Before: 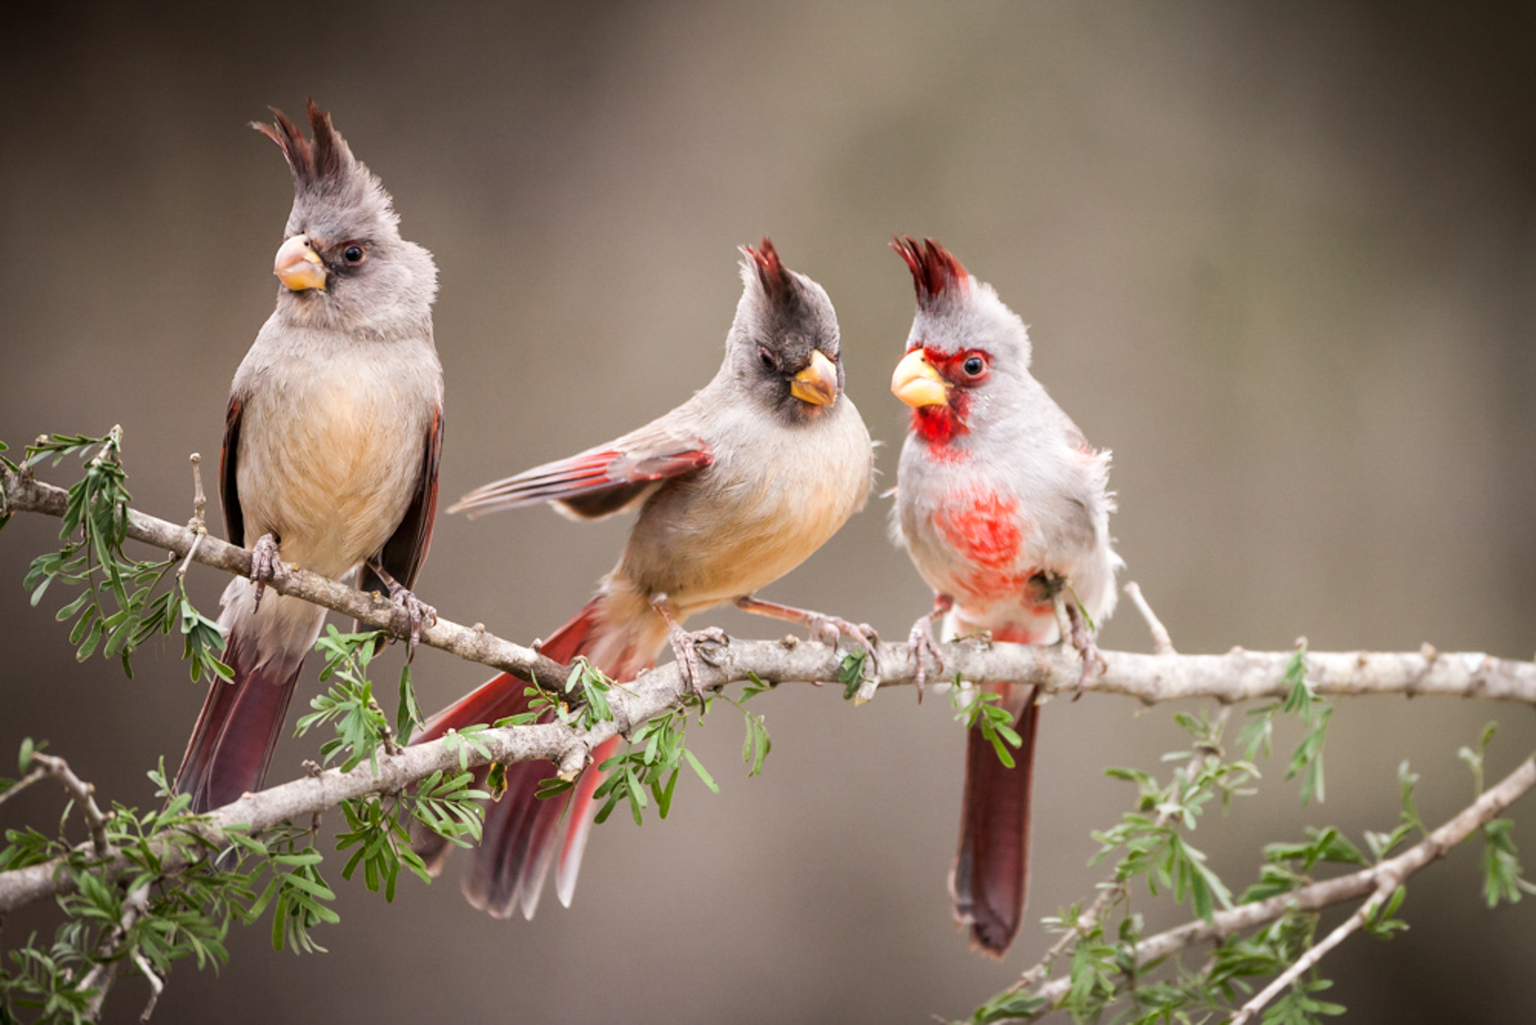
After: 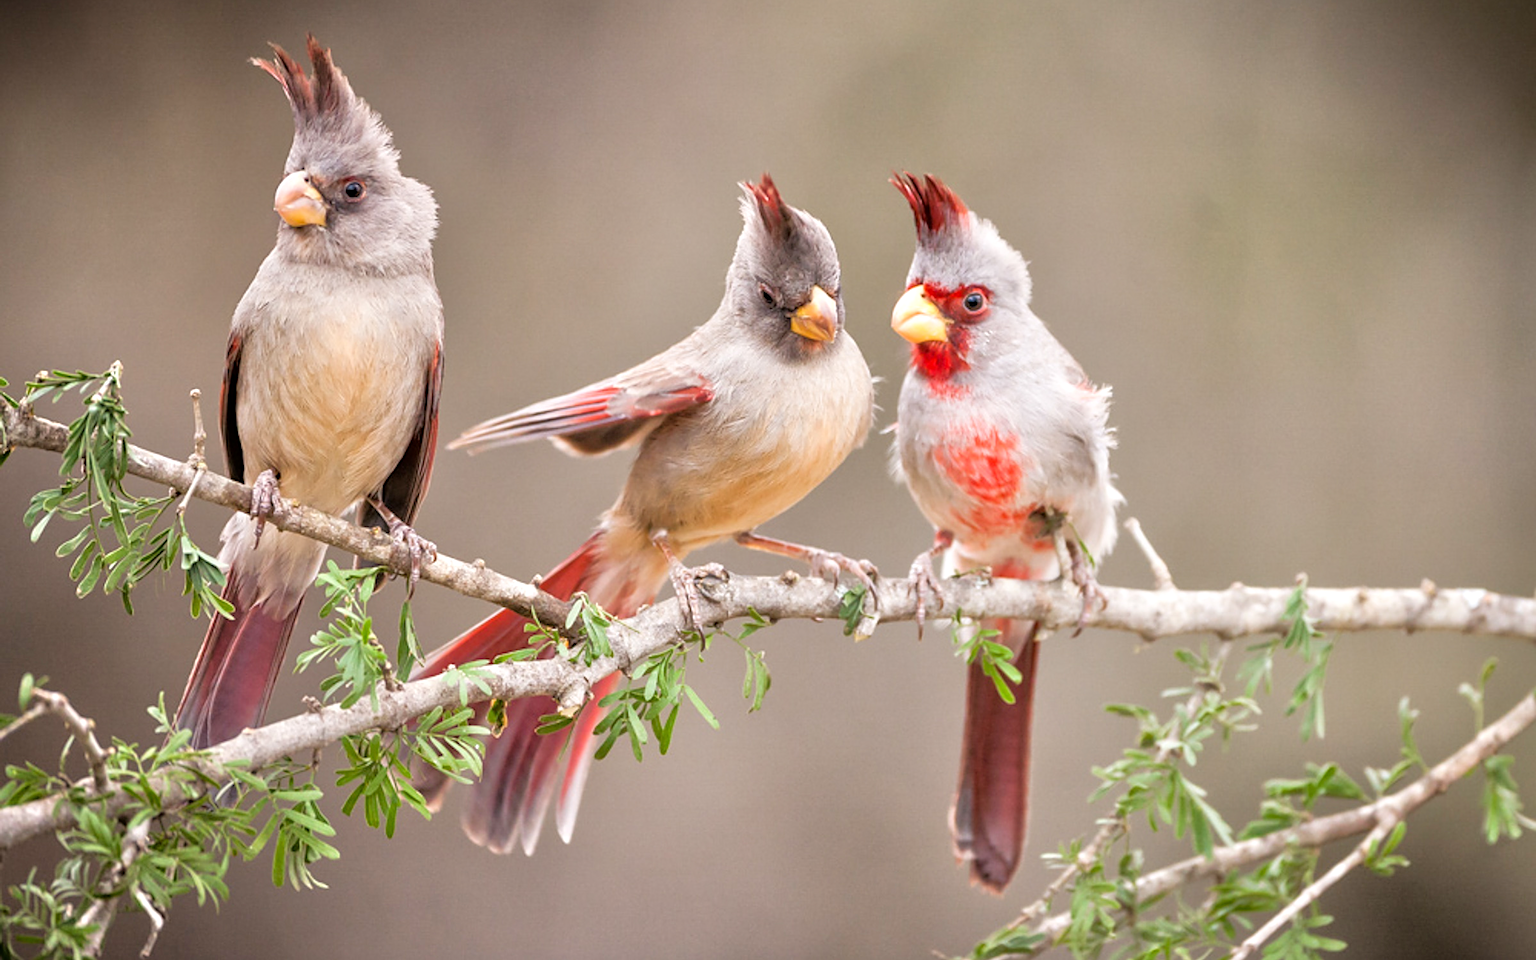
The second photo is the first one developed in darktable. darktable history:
crop and rotate: top 6.25%
sharpen: on, module defaults
white balance: emerald 1
tone equalizer: -7 EV 0.15 EV, -6 EV 0.6 EV, -5 EV 1.15 EV, -4 EV 1.33 EV, -3 EV 1.15 EV, -2 EV 0.6 EV, -1 EV 0.15 EV, mask exposure compensation -0.5 EV
